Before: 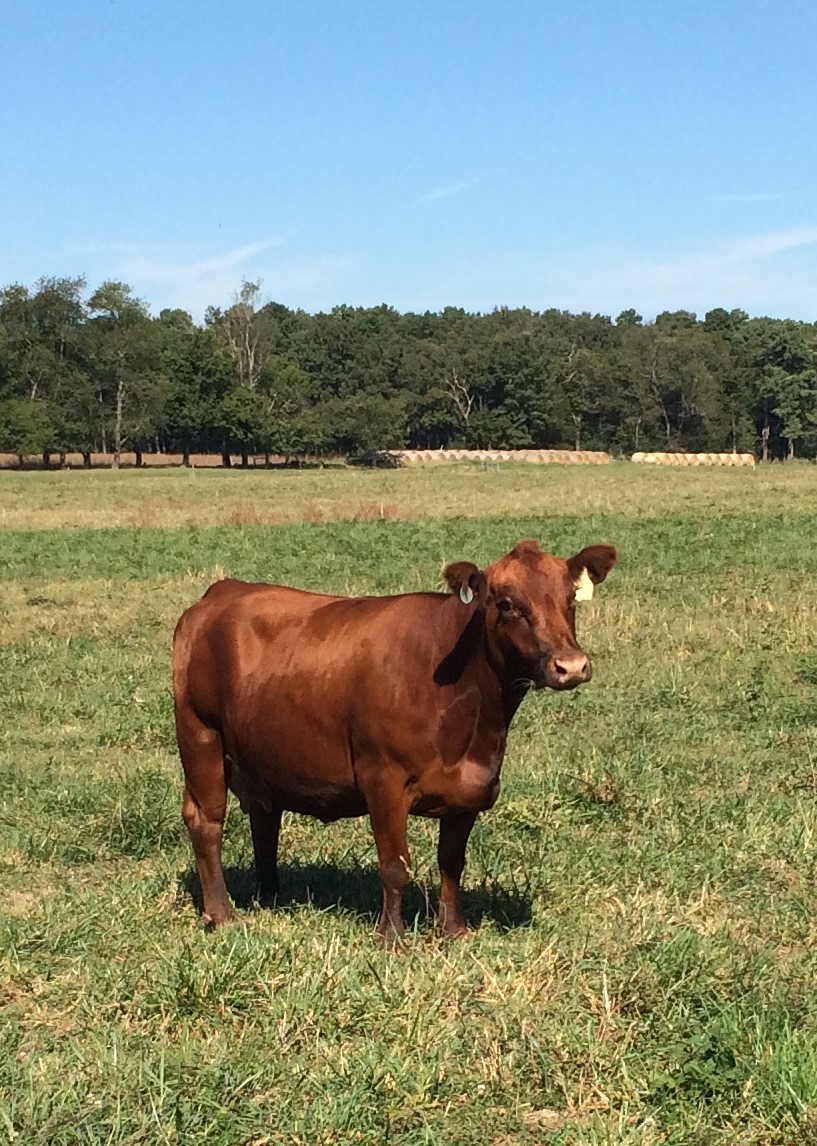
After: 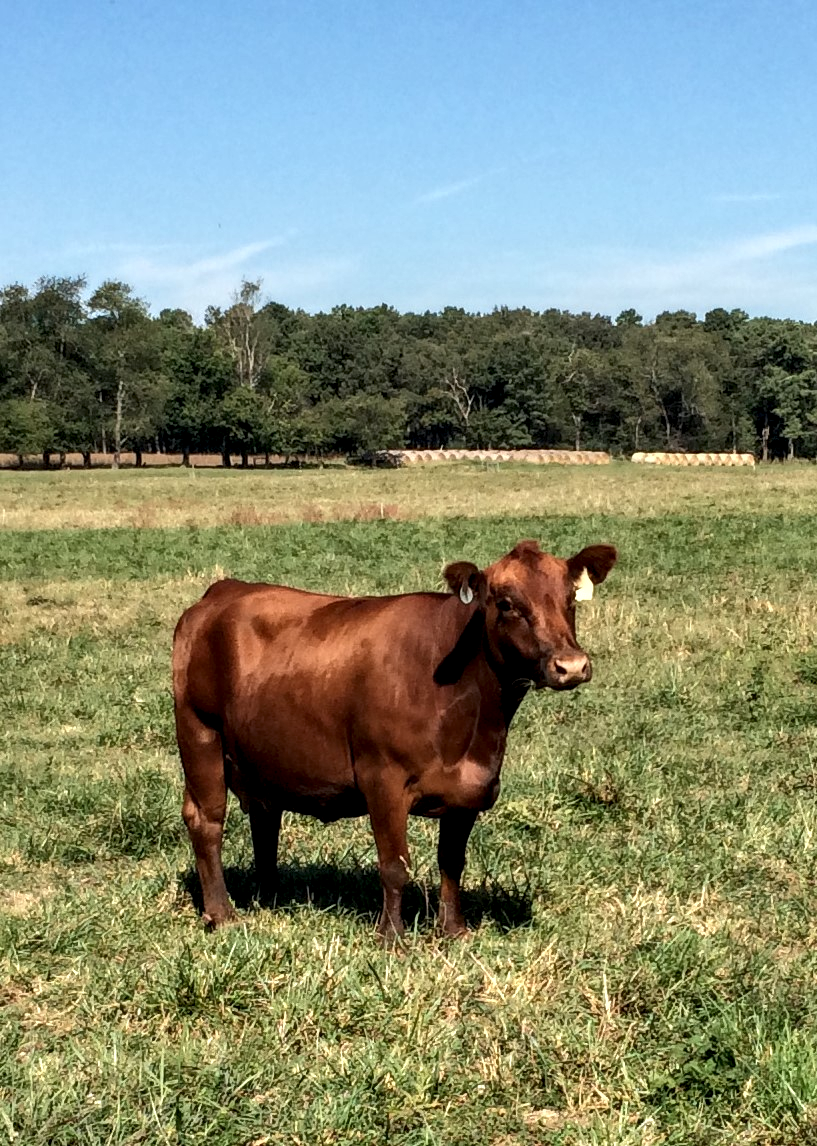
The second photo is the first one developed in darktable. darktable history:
local contrast: highlights 38%, shadows 61%, detail 138%, midtone range 0.512
contrast equalizer: octaves 7, y [[0.514, 0.573, 0.581, 0.508, 0.5, 0.5], [0.5 ×6], [0.5 ×6], [0 ×6], [0 ×6]]
